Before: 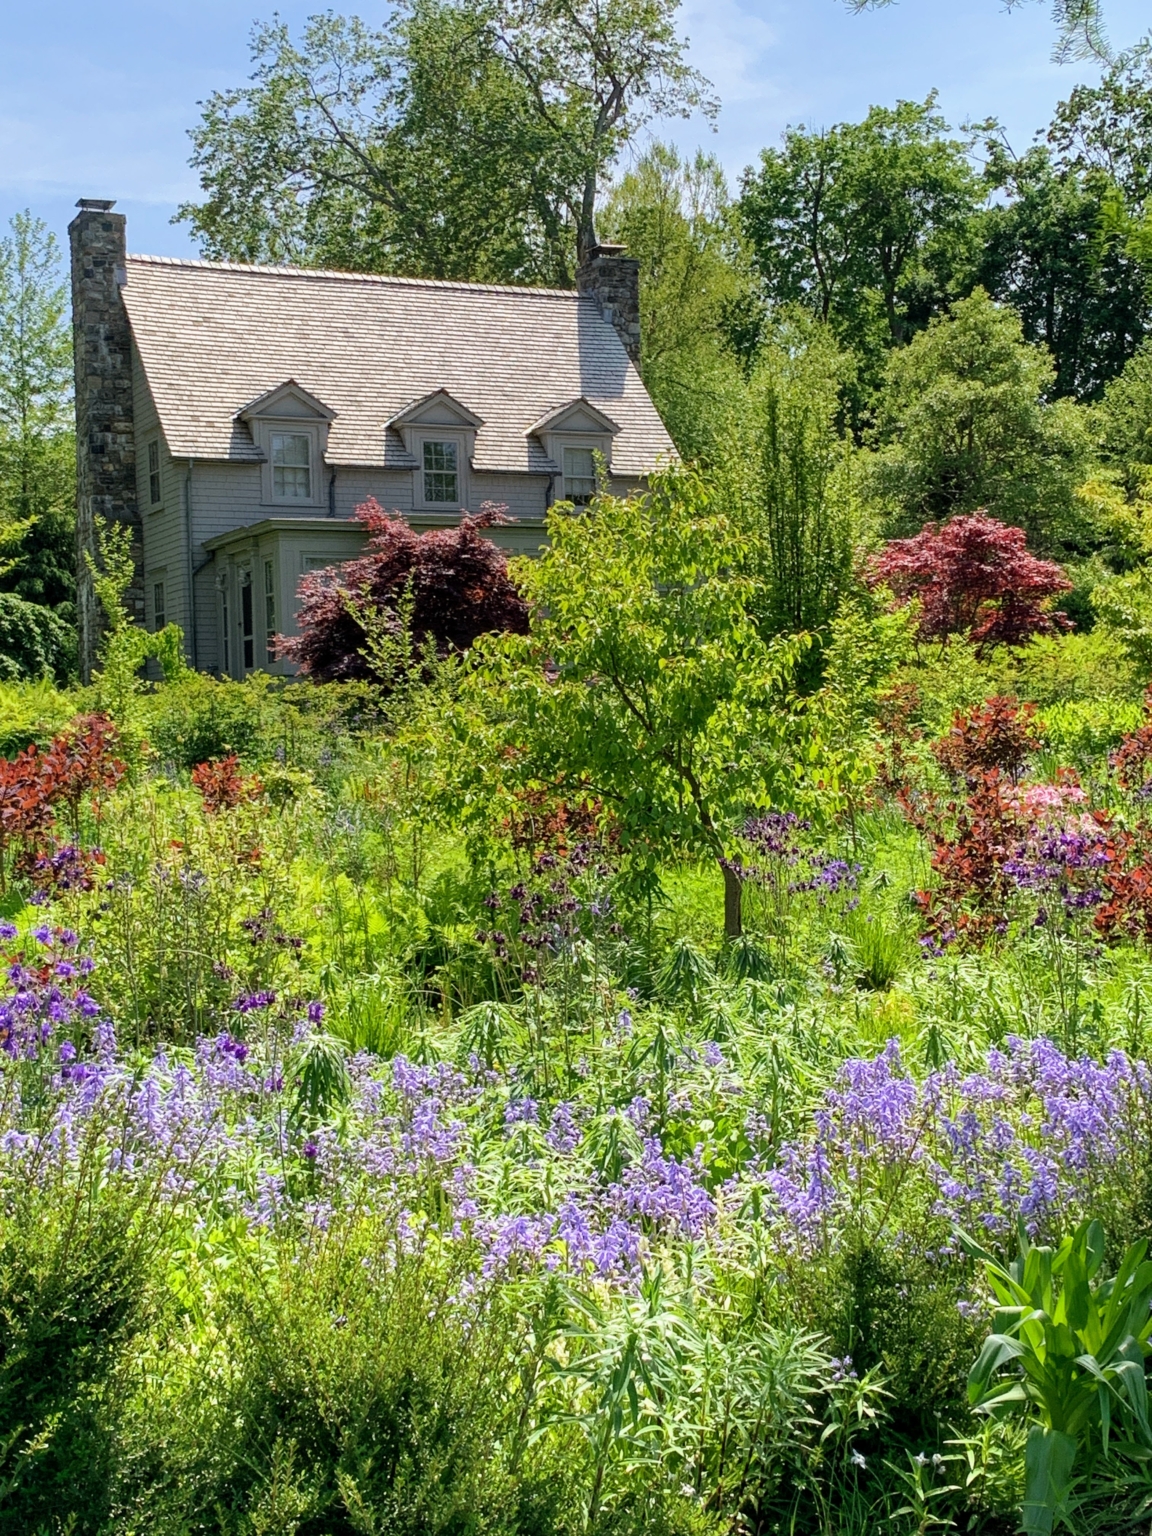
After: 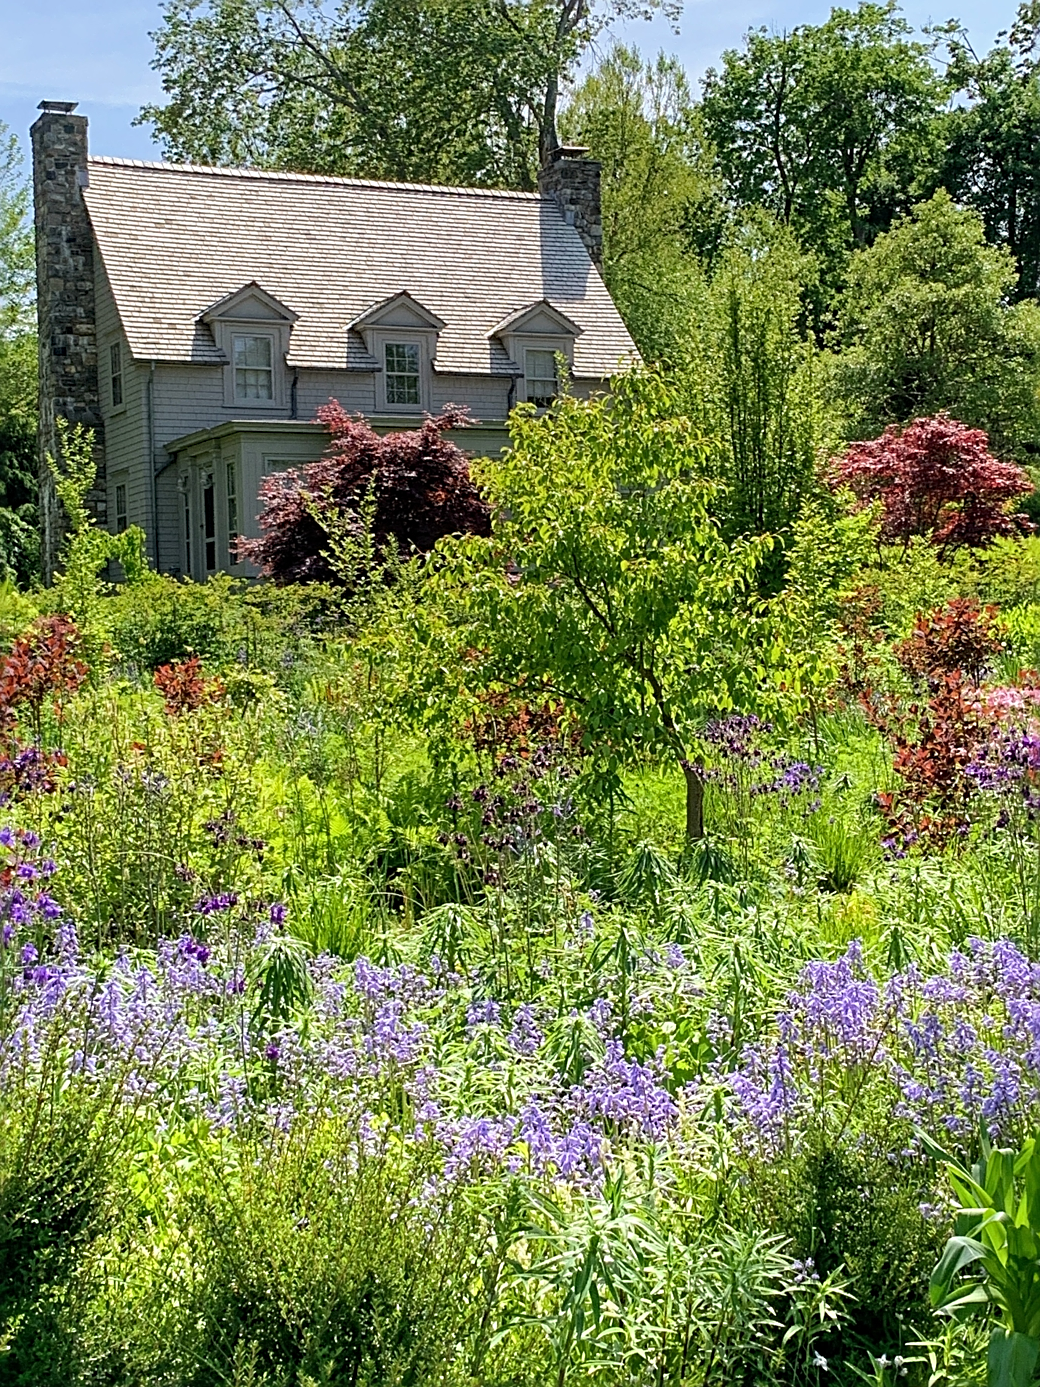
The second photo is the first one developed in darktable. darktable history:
exposure: exposure -0.01 EV, compensate highlight preservation false
crop: left 3.305%, top 6.436%, right 6.389%, bottom 3.258%
sharpen: radius 2.531, amount 0.628
